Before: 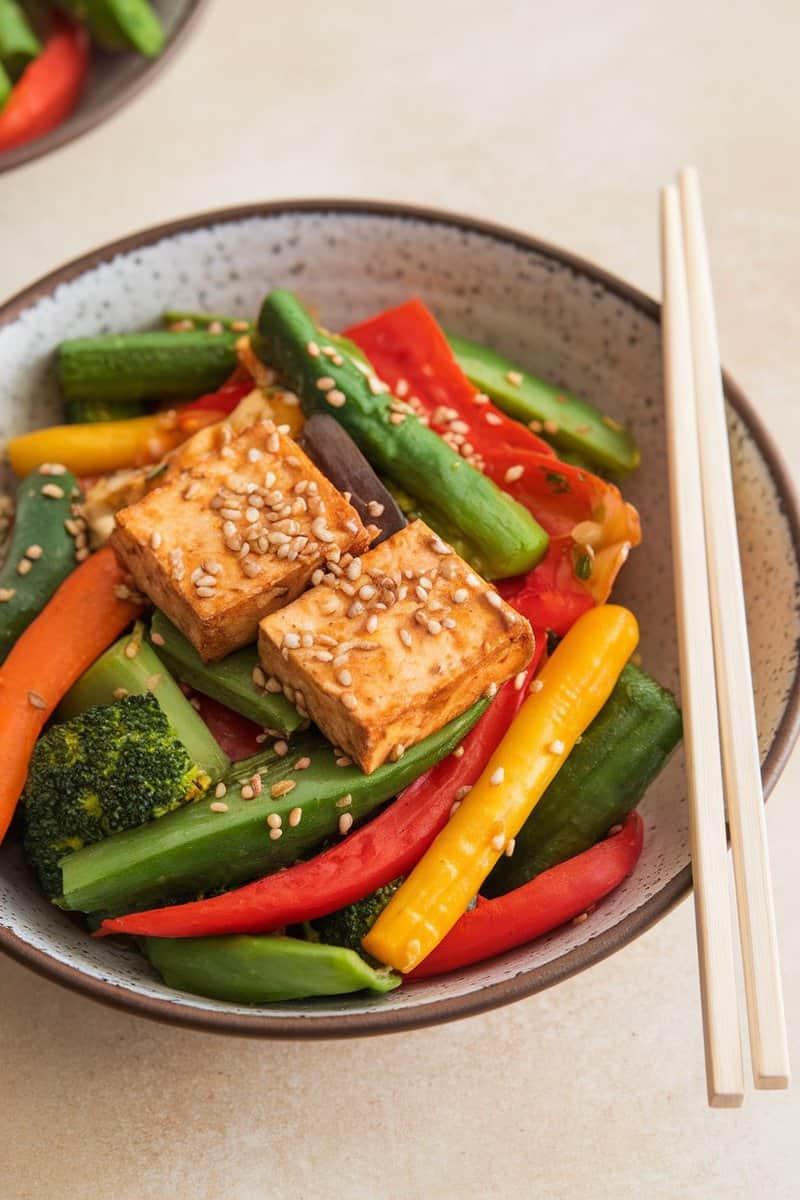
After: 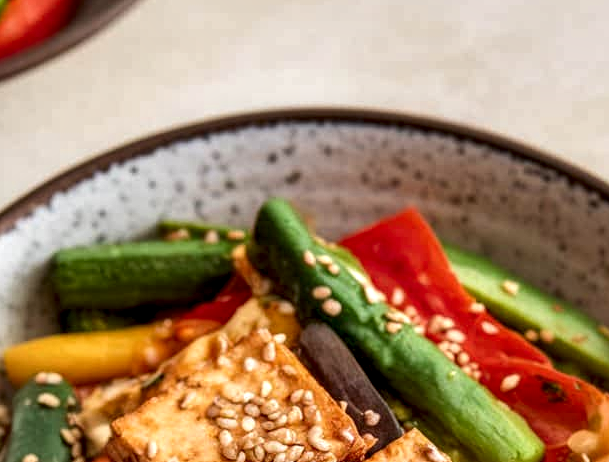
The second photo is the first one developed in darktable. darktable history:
local contrast: highlights 22%, shadows 70%, detail 170%
crop: left 0.517%, top 7.643%, right 23.351%, bottom 53.828%
tone equalizer: edges refinement/feathering 500, mask exposure compensation -1.57 EV, preserve details no
shadows and highlights: radius 336.14, shadows 28.37, soften with gaussian
